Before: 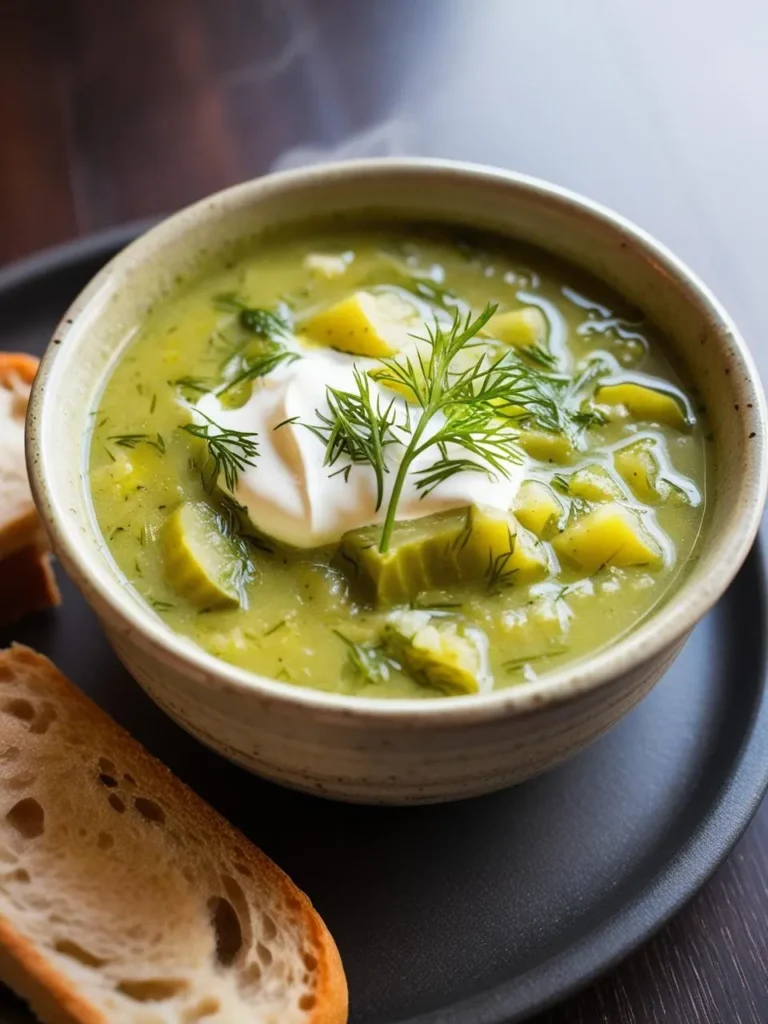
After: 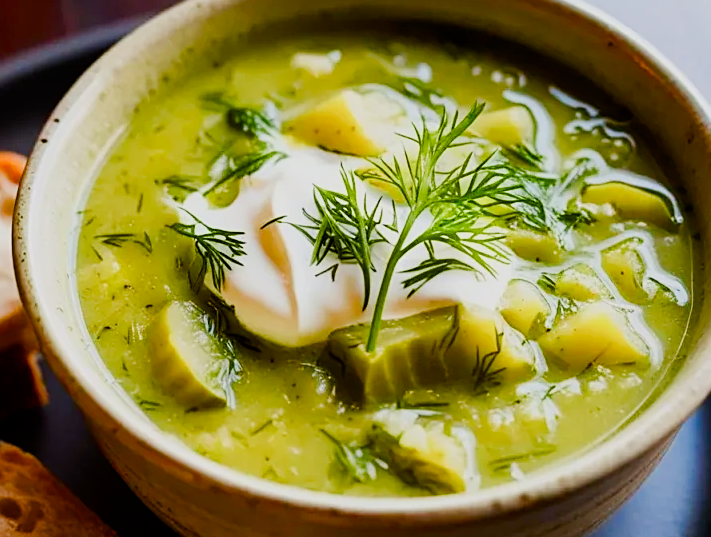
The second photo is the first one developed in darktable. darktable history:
tone equalizer: on, module defaults
contrast brightness saturation: contrast 0.156, saturation 0.333
color balance rgb: highlights gain › chroma 0.118%, highlights gain › hue 330.28°, perceptual saturation grading › global saturation 24.814%, perceptual saturation grading › highlights -50.735%, perceptual saturation grading › mid-tones 18.93%, perceptual saturation grading › shadows 62.141%, global vibrance 11.627%, contrast 5.03%
filmic rgb: black relative exposure -7.65 EV, white relative exposure 4.56 EV, threshold 3.02 EV, hardness 3.61, enable highlight reconstruction true
crop: left 1.804%, top 19.711%, right 5.497%, bottom 27.822%
sharpen: on, module defaults
